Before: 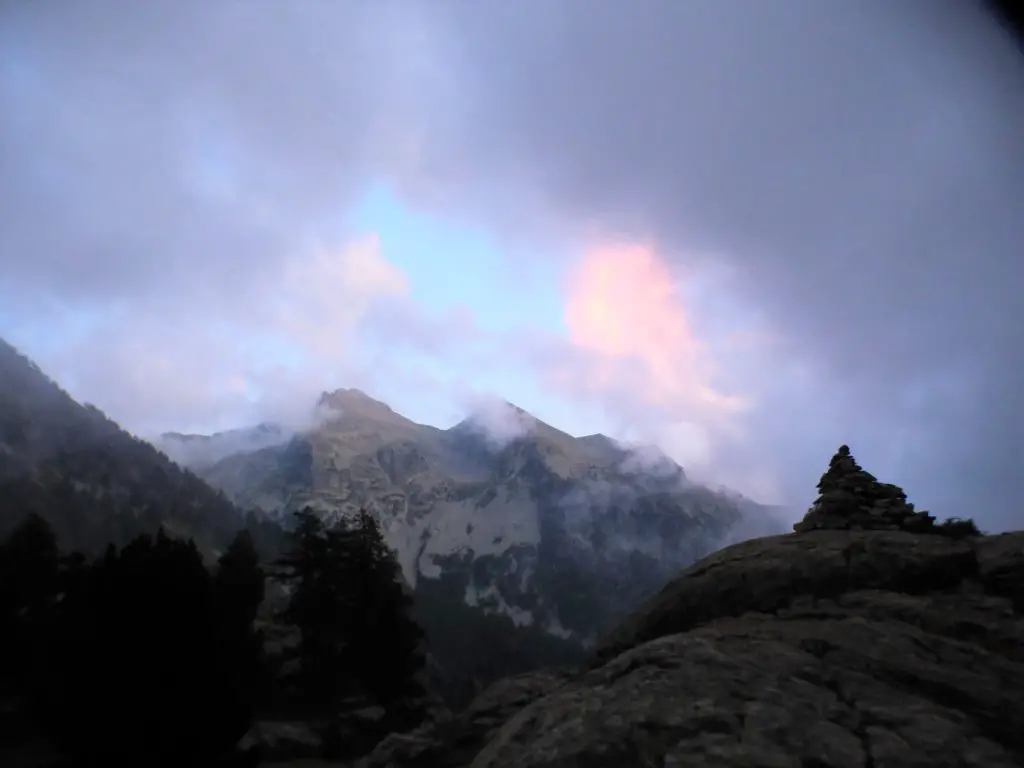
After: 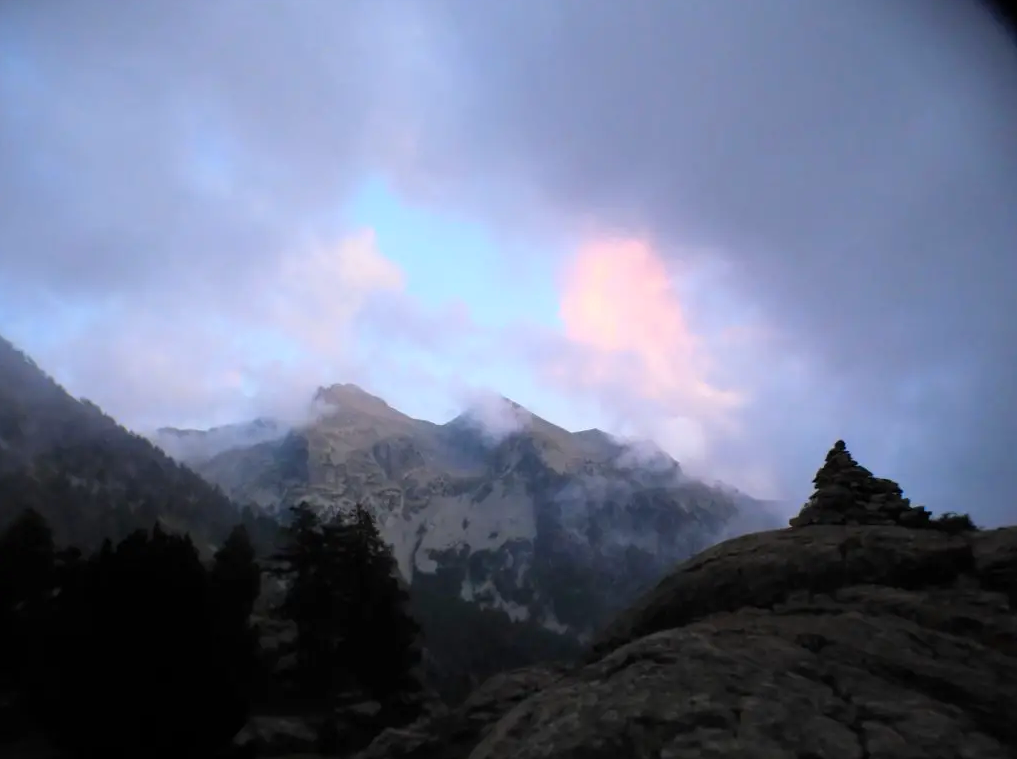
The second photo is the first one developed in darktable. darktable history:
color zones: curves: ch1 [(0.263, 0.53) (0.376, 0.287) (0.487, 0.512) (0.748, 0.547) (1, 0.513)]; ch2 [(0.262, 0.45) (0.751, 0.477)]
crop: left 0.417%, top 0.746%, right 0.215%, bottom 0.405%
